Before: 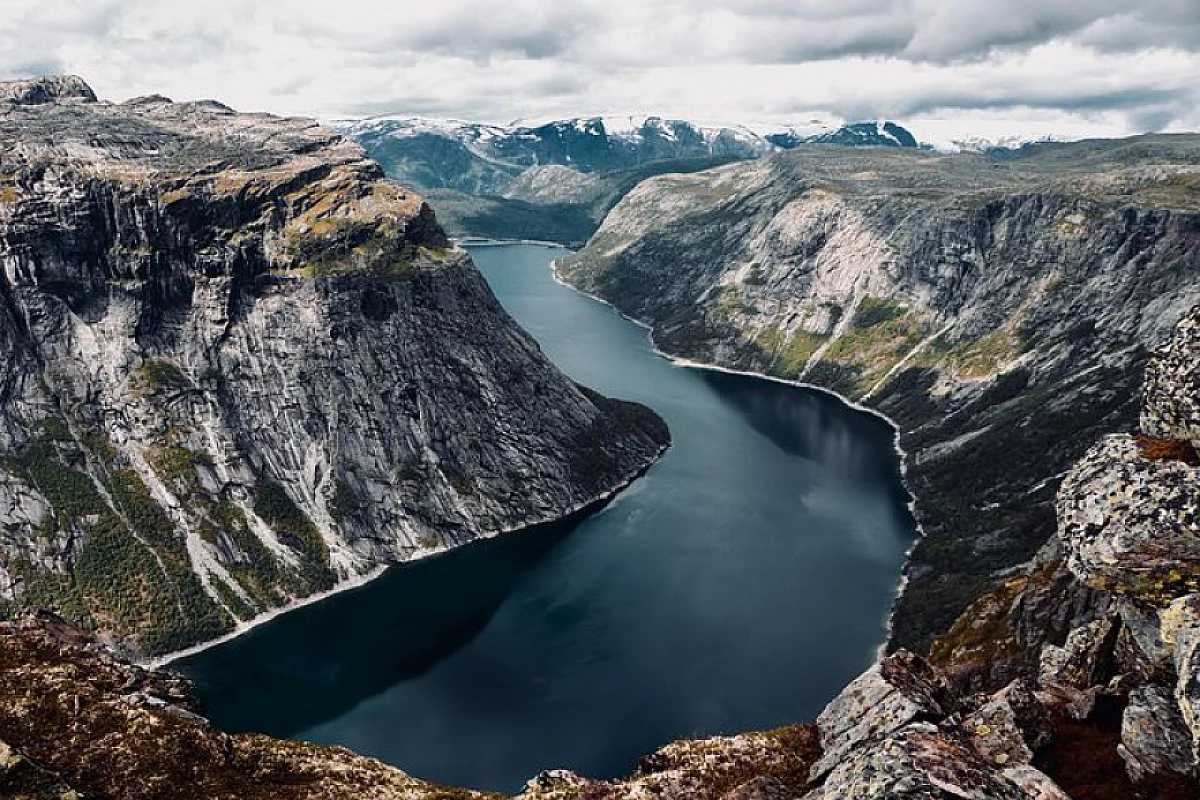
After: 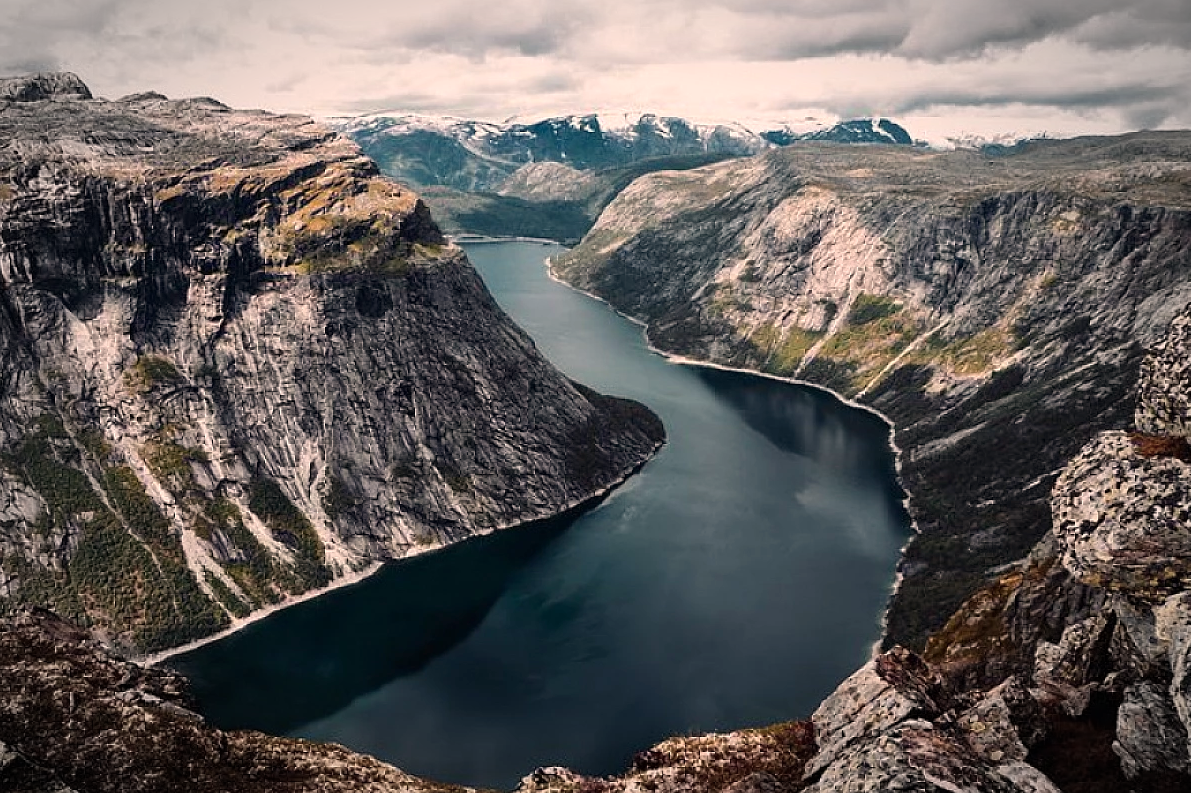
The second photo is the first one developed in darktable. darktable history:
vignetting: fall-off start 79.43%, saturation -0.649, width/height ratio 1.327, unbound false
white balance: red 1.127, blue 0.943
crop: left 0.434%, top 0.485%, right 0.244%, bottom 0.386%
